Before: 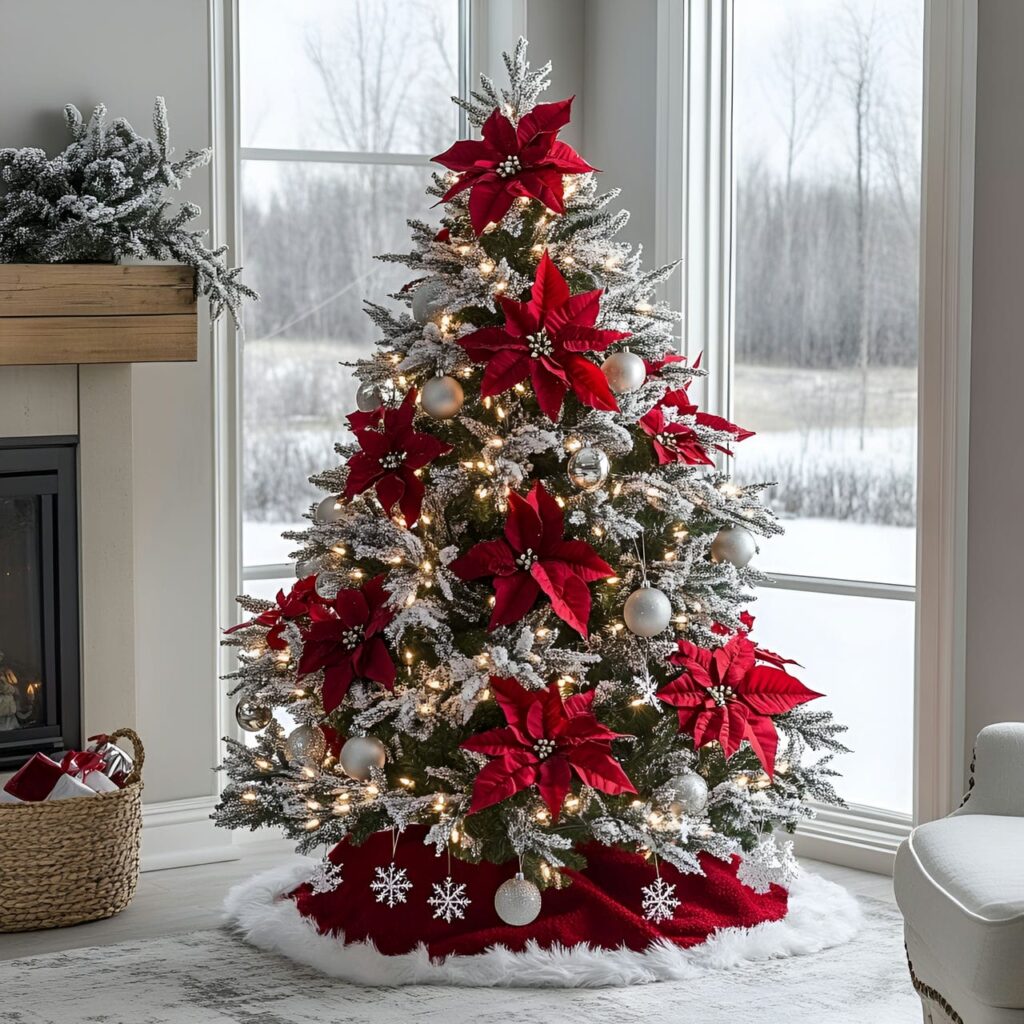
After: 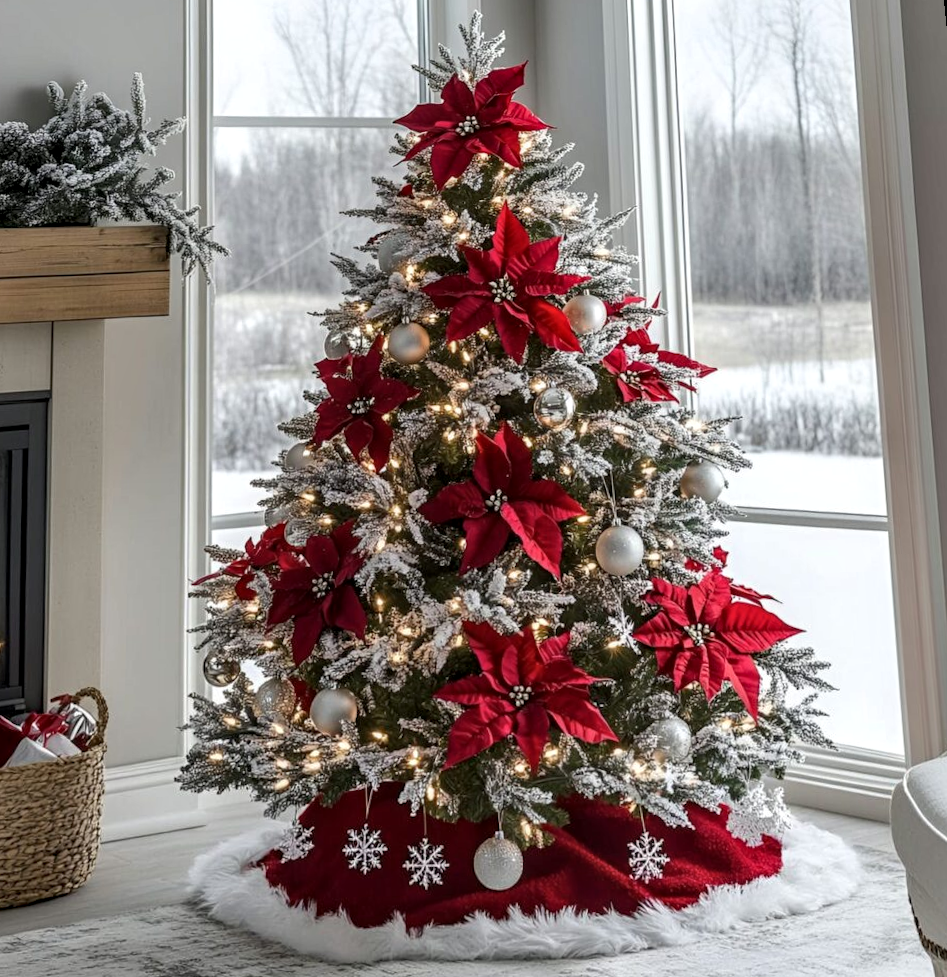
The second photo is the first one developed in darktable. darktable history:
local contrast: on, module defaults
rotate and perspective: rotation -1.68°, lens shift (vertical) -0.146, crop left 0.049, crop right 0.912, crop top 0.032, crop bottom 0.96
